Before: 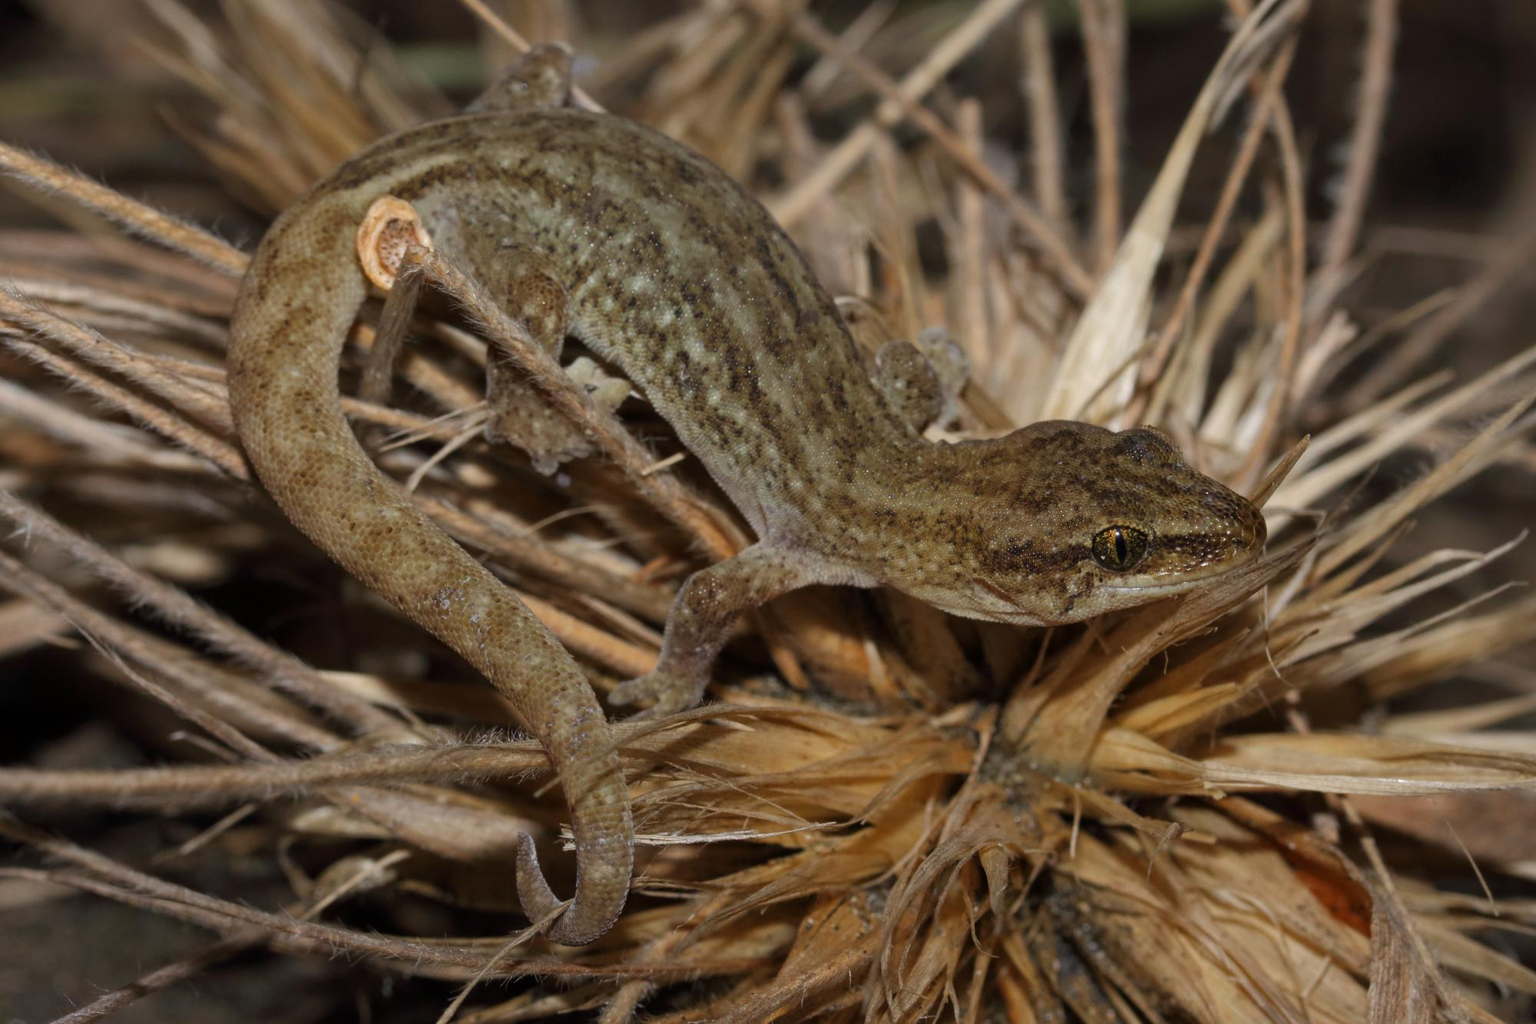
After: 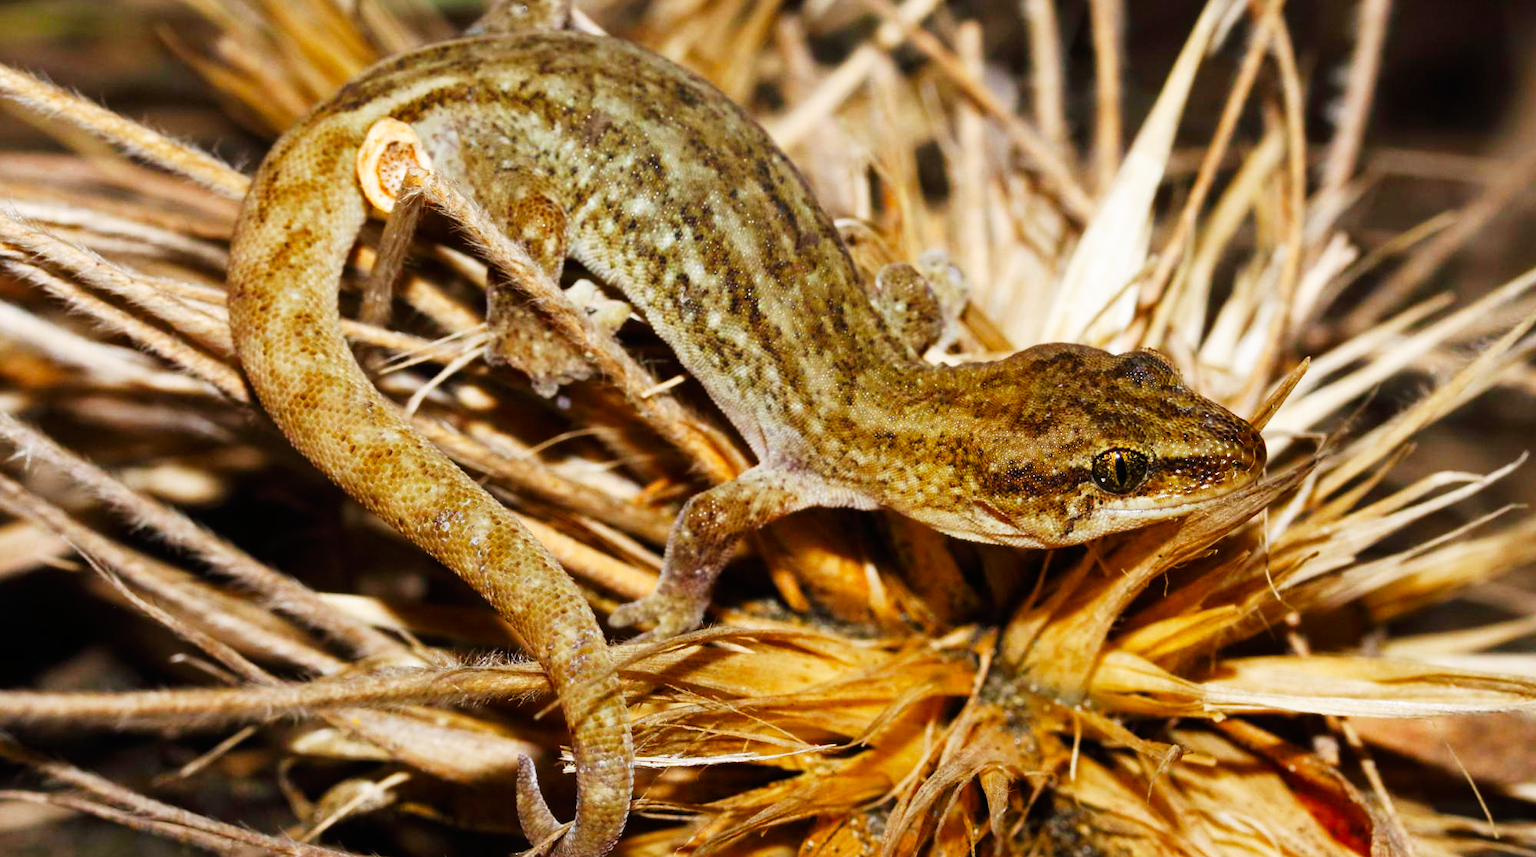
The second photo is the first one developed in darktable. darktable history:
base curve: curves: ch0 [(0, 0) (0.007, 0.004) (0.027, 0.03) (0.046, 0.07) (0.207, 0.54) (0.442, 0.872) (0.673, 0.972) (1, 1)], preserve colors none
color balance rgb: perceptual saturation grading › global saturation 20%, perceptual saturation grading › highlights -25%, perceptual saturation grading › shadows 25%
crop: top 7.625%, bottom 8.027%
